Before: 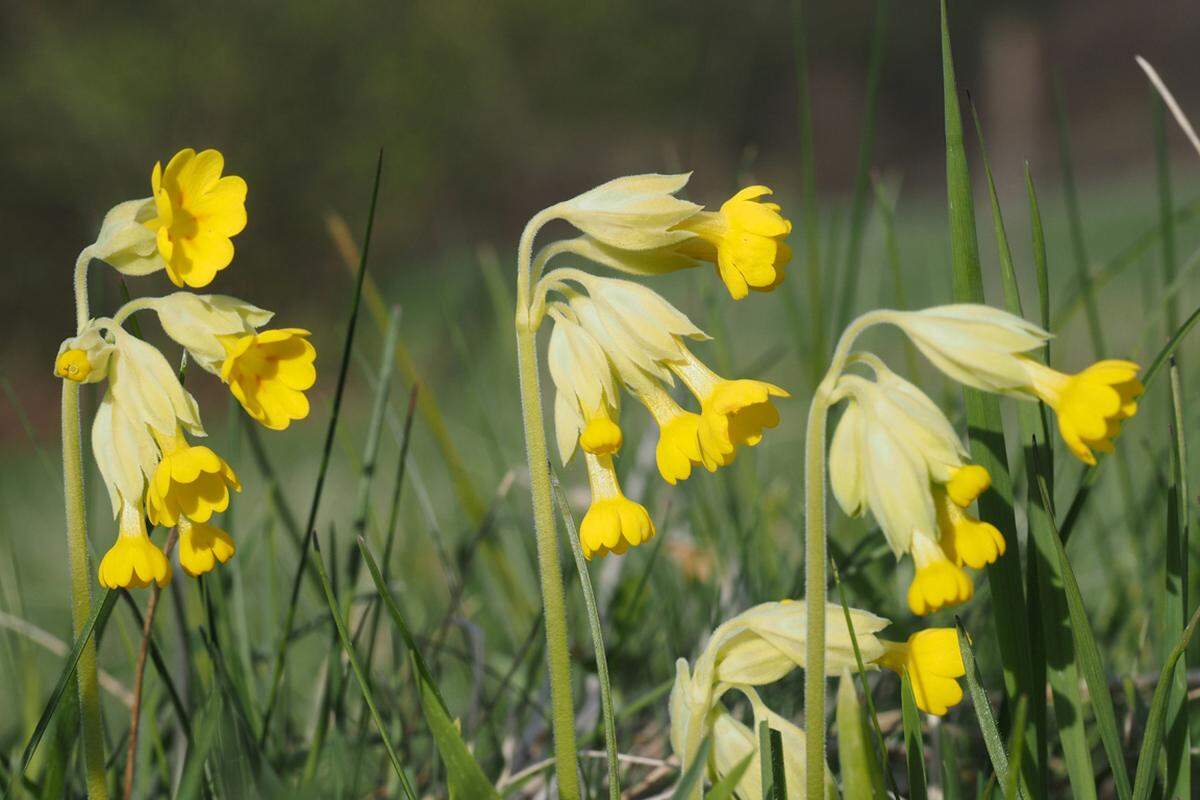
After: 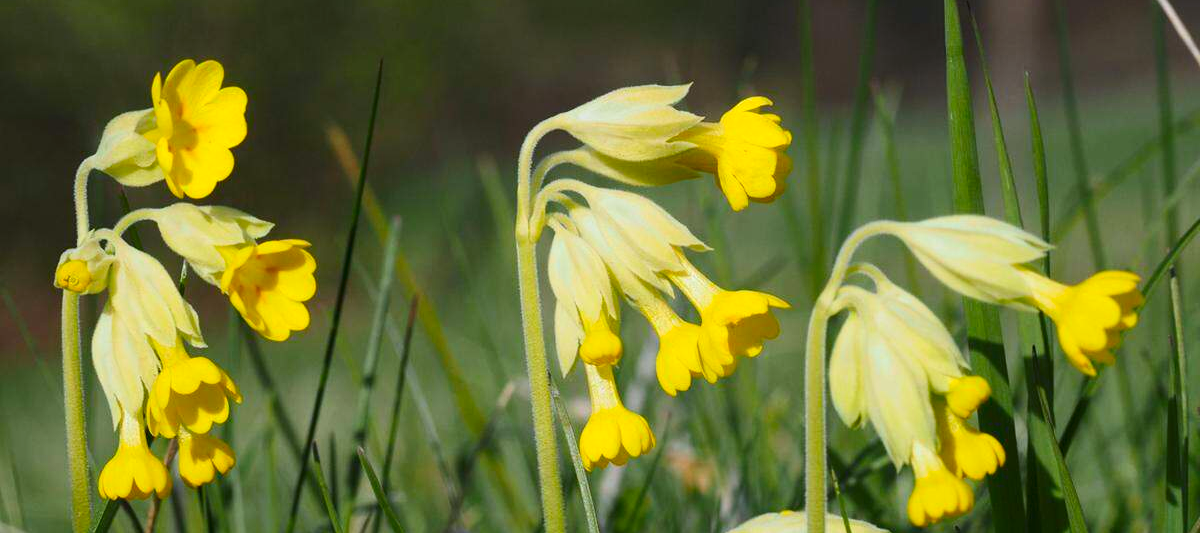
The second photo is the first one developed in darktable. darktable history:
white balance: red 0.983, blue 1.036
crop: top 11.166%, bottom 22.168%
contrast brightness saturation: contrast 0.16, saturation 0.32
